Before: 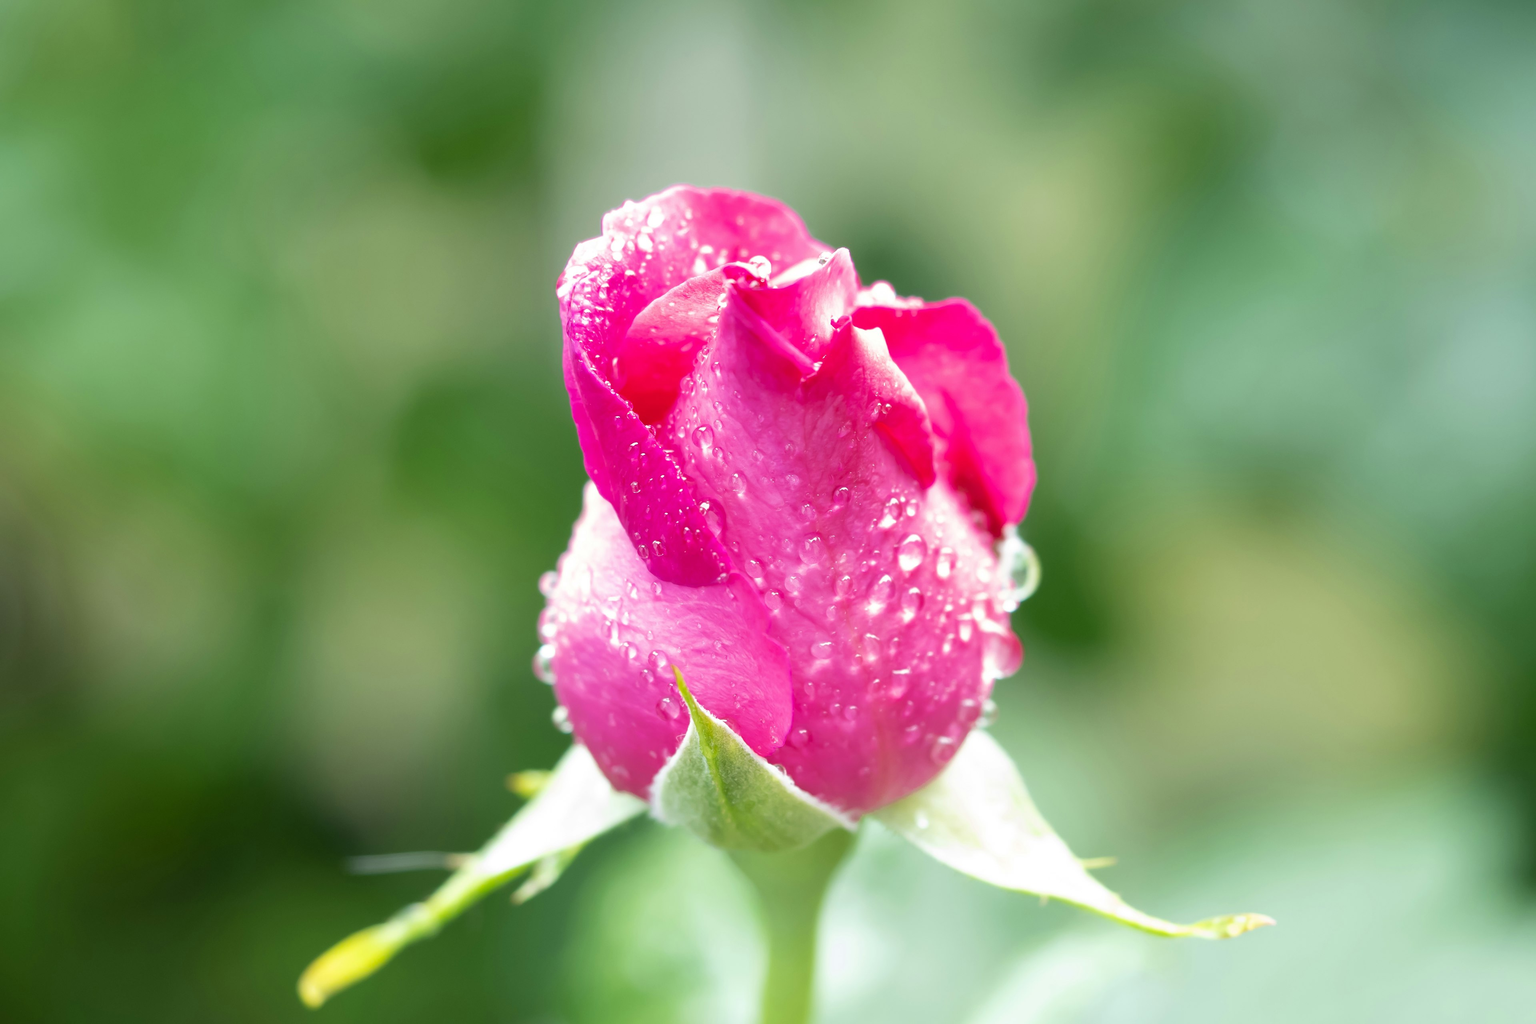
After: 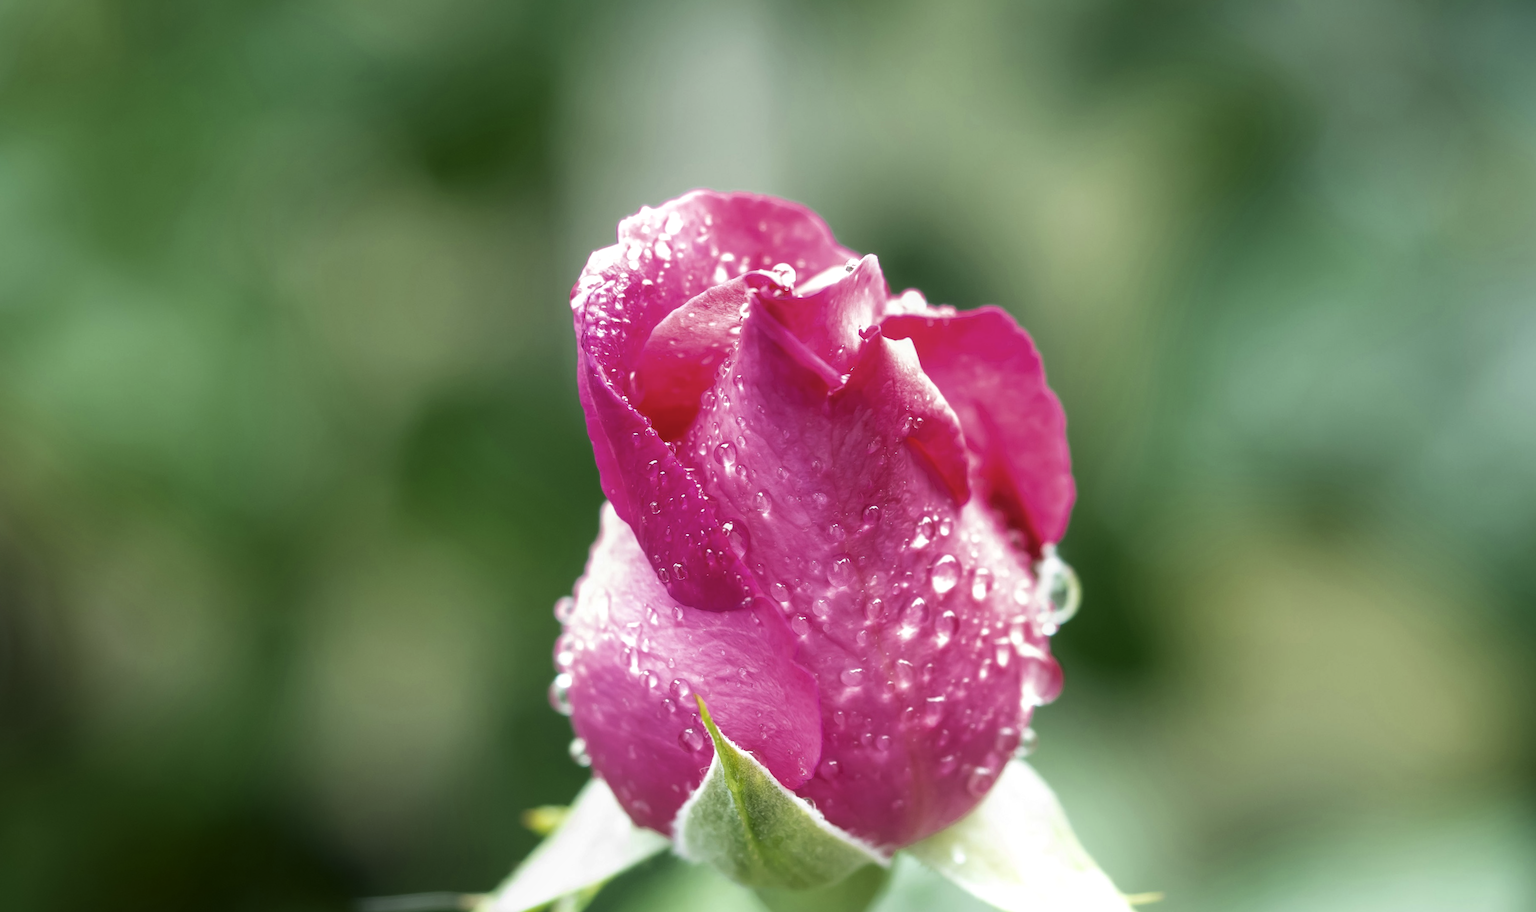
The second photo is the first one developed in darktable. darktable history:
levels: levels [0.029, 0.545, 0.971]
shadows and highlights: shadows -22.64, highlights 44.68, soften with gaussian
contrast brightness saturation: contrast -0.085, brightness -0.039, saturation -0.11
crop and rotate: angle 0.454°, left 0.234%, right 3.462%, bottom 14.222%
exposure: compensate highlight preservation false
local contrast: on, module defaults
